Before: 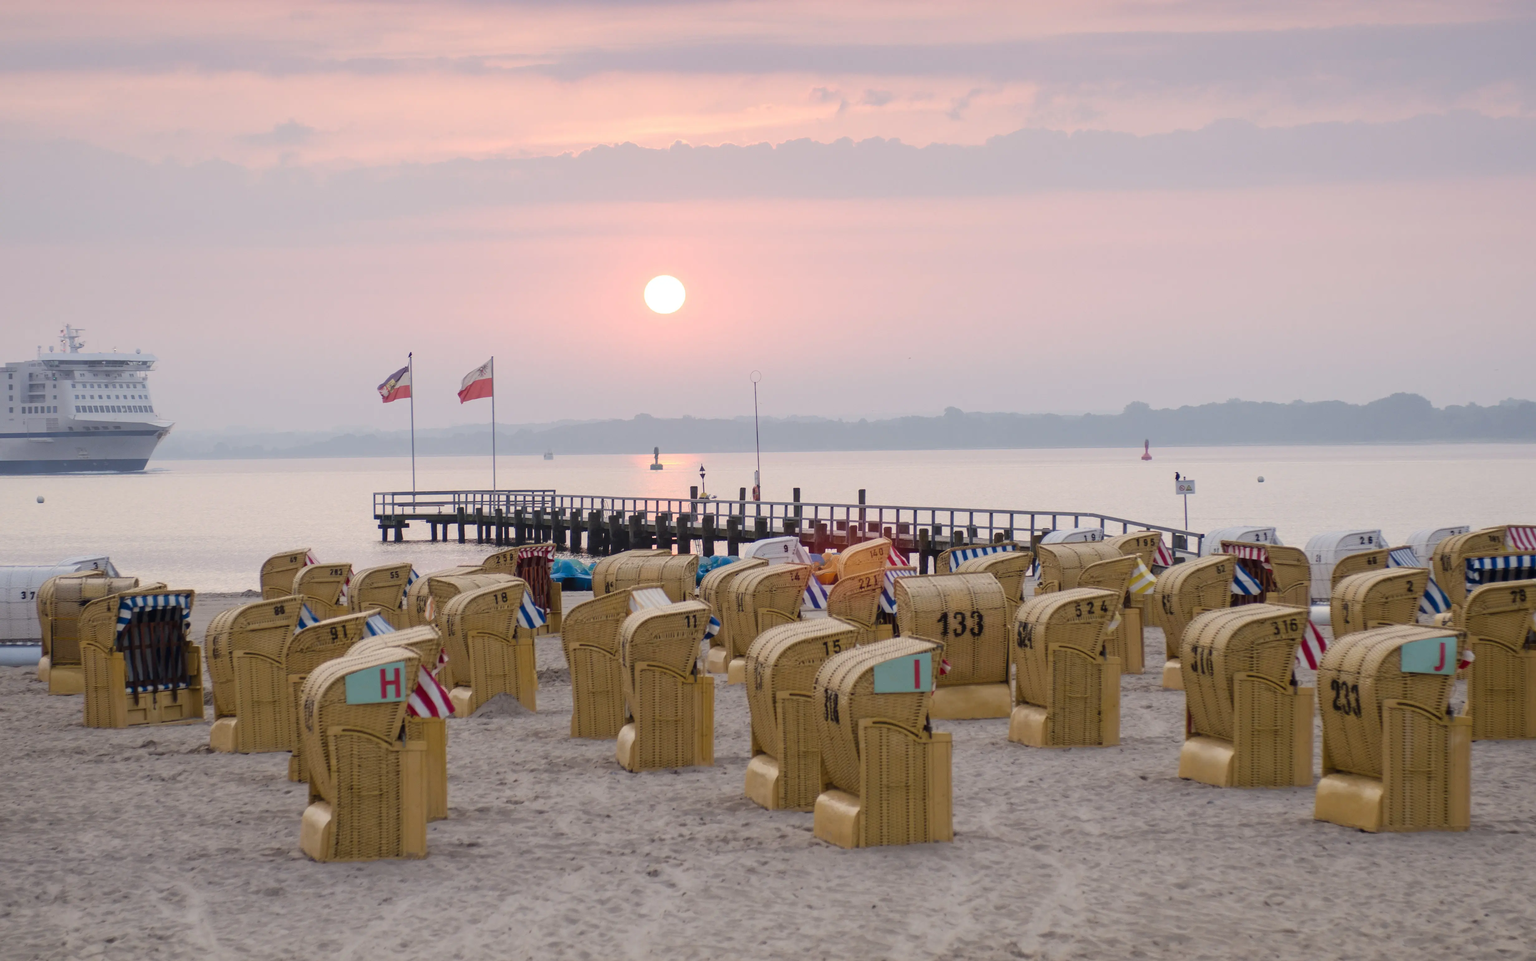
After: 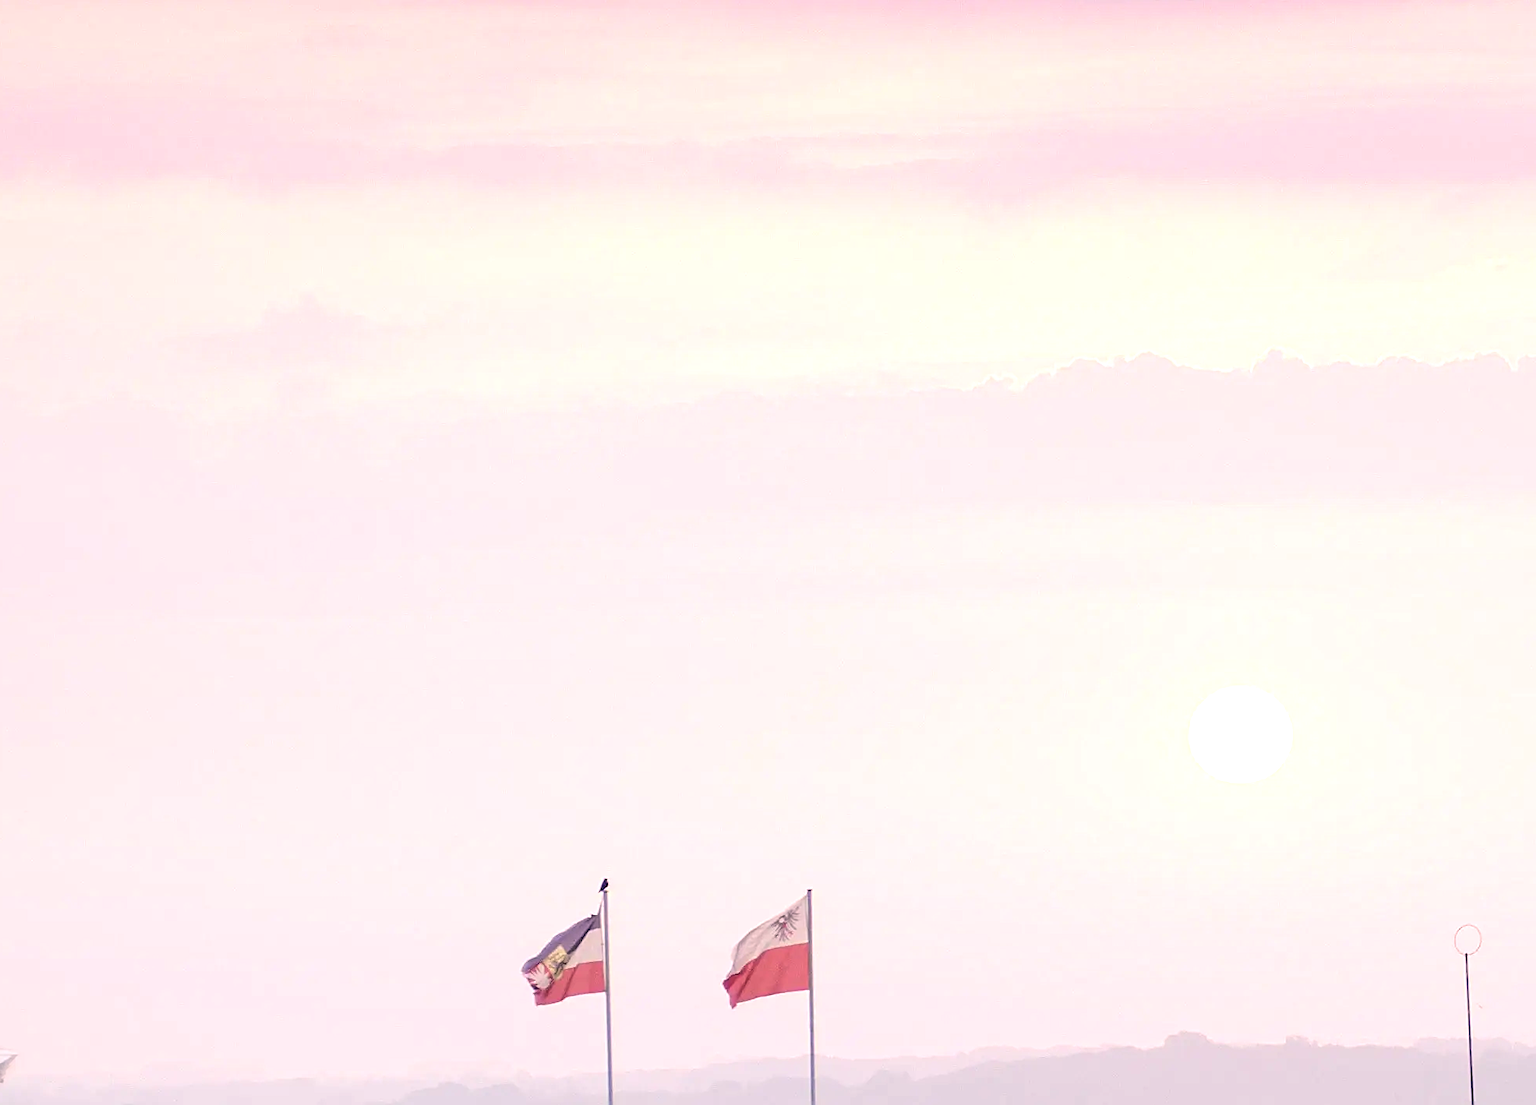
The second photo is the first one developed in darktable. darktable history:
tone equalizer: -8 EV -0.419 EV, -7 EV -0.42 EV, -6 EV -0.315 EV, -5 EV -0.234 EV, -3 EV 0.227 EV, -2 EV 0.326 EV, -1 EV 0.374 EV, +0 EV 0.399 EV, edges refinement/feathering 500, mask exposure compensation -1.57 EV, preserve details no
crop and rotate: left 10.987%, top 0.094%, right 49.013%, bottom 53.892%
exposure: exposure 0.498 EV, compensate highlight preservation false
color correction: highlights a* 8.13, highlights b* 4.18
sharpen: on, module defaults
